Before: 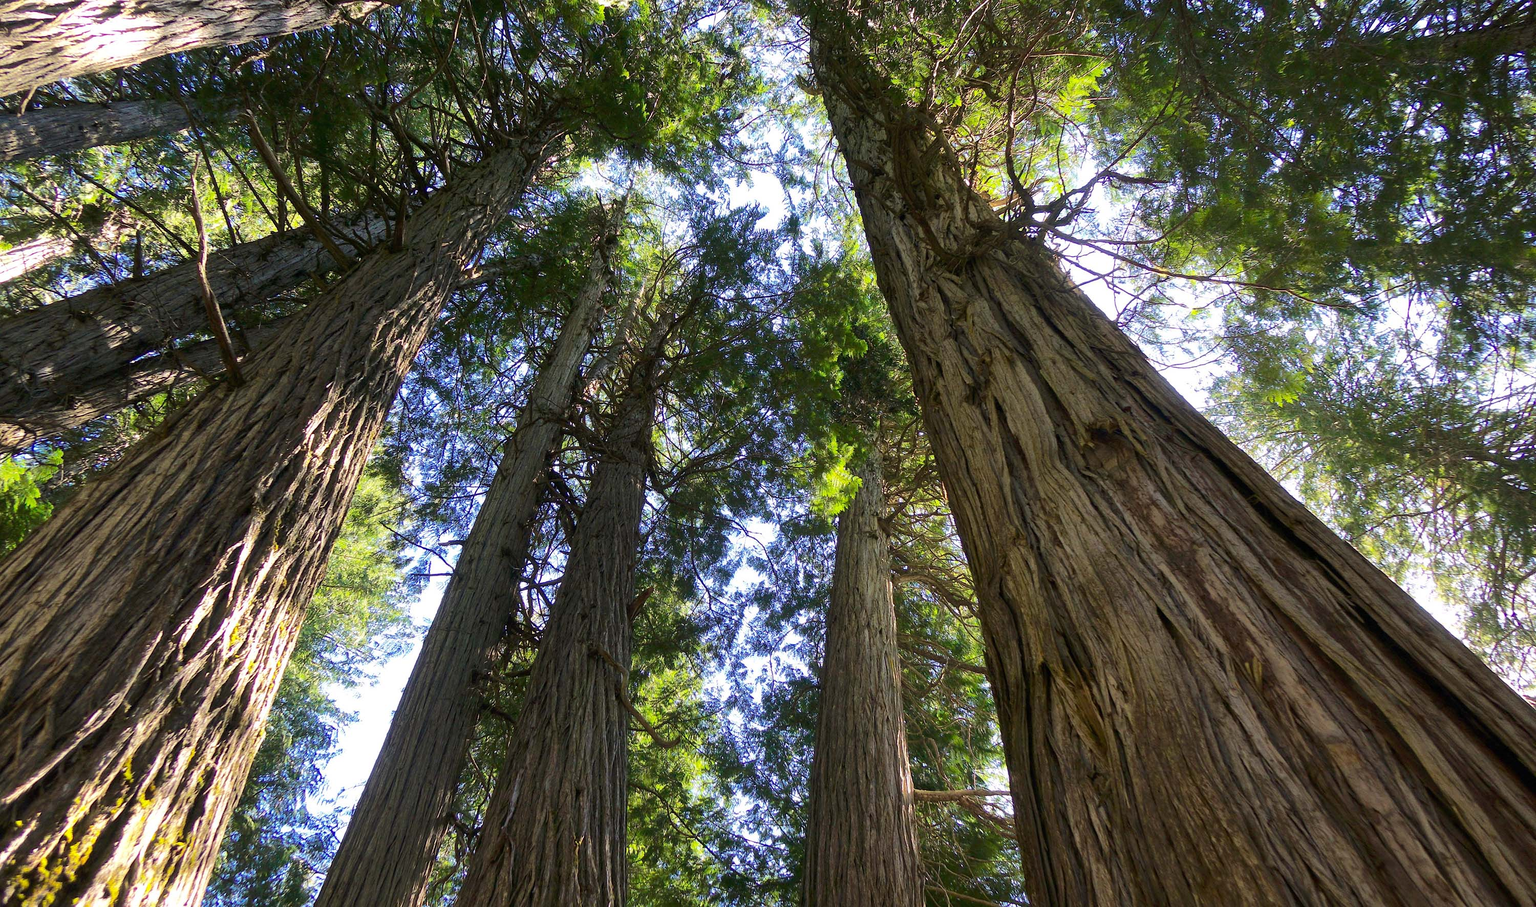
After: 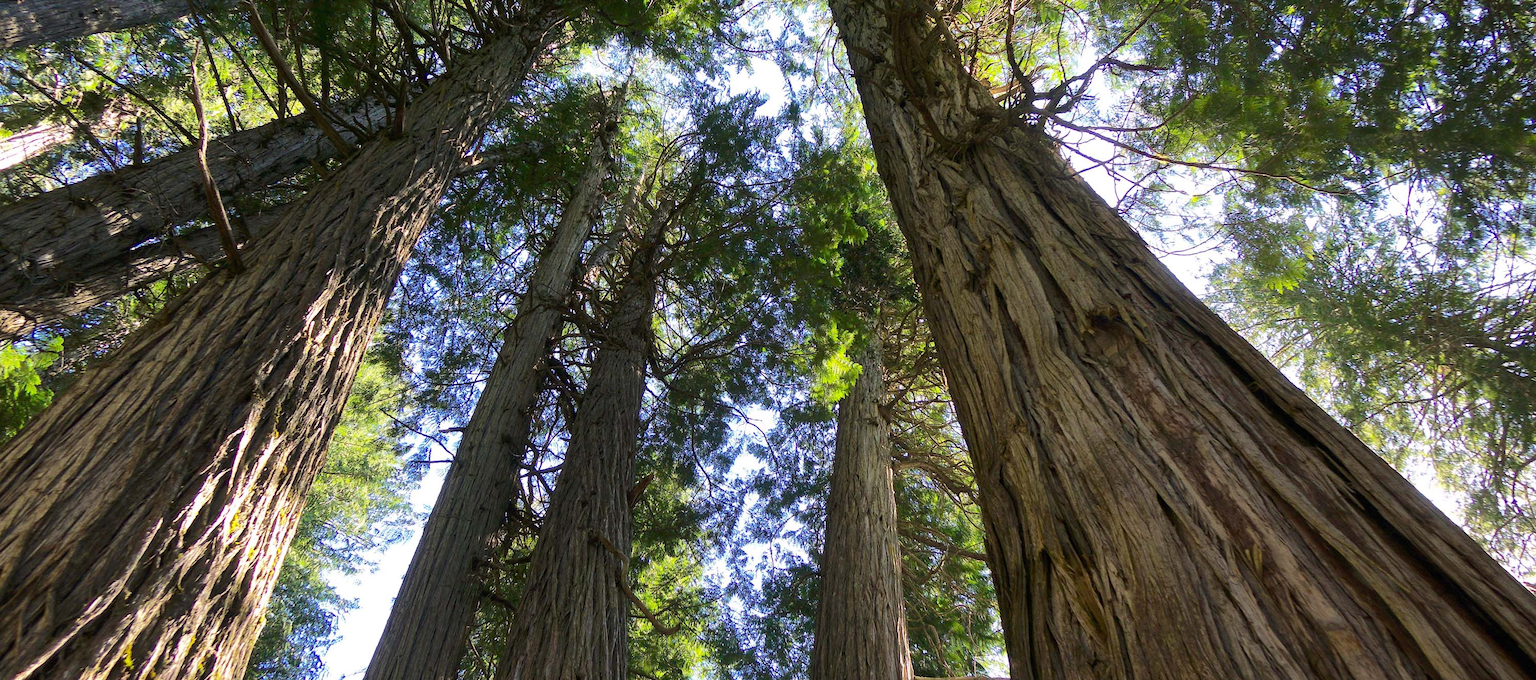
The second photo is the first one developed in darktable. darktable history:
crop and rotate: top 12.499%, bottom 12.391%
